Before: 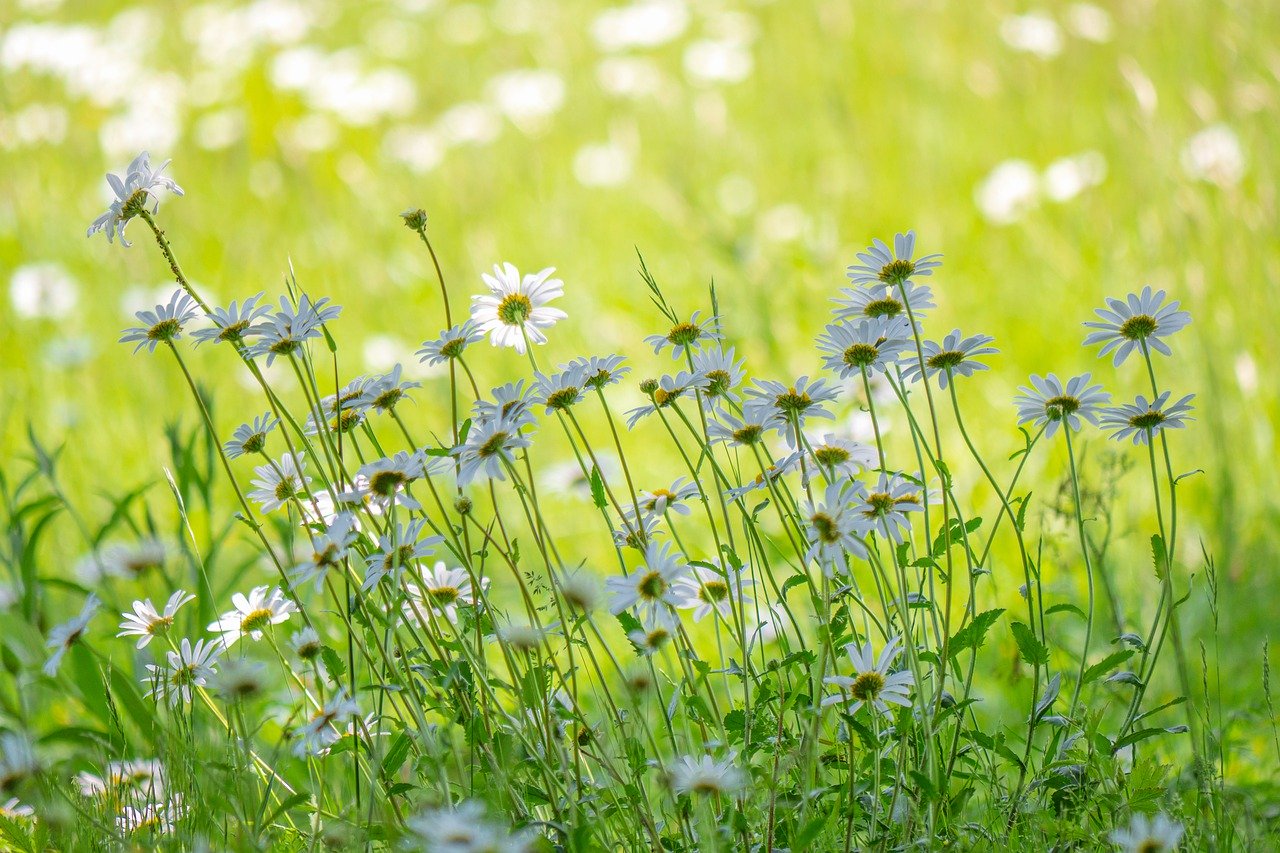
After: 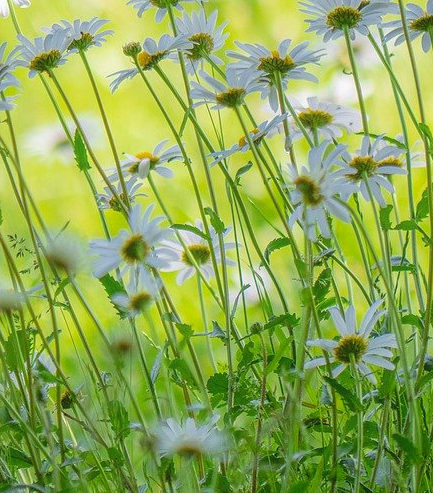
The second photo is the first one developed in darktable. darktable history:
crop: left 40.456%, top 39.529%, right 25.665%, bottom 2.656%
contrast equalizer: octaves 7, y [[0.5, 0.488, 0.462, 0.461, 0.491, 0.5], [0.5 ×6], [0.5 ×6], [0 ×6], [0 ×6]]
